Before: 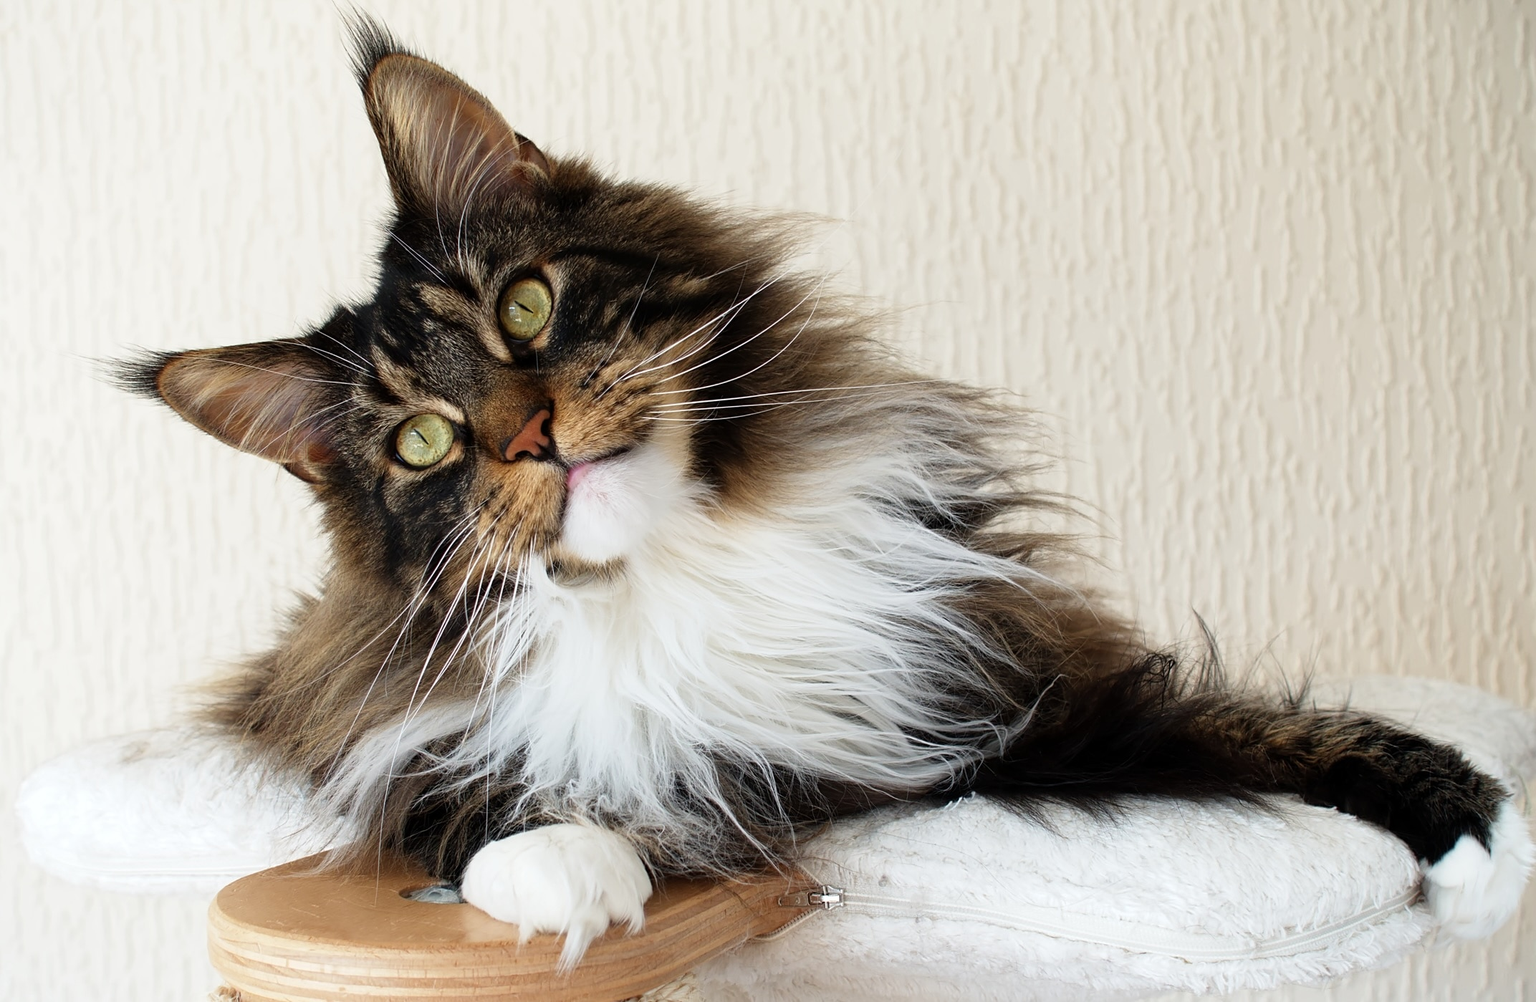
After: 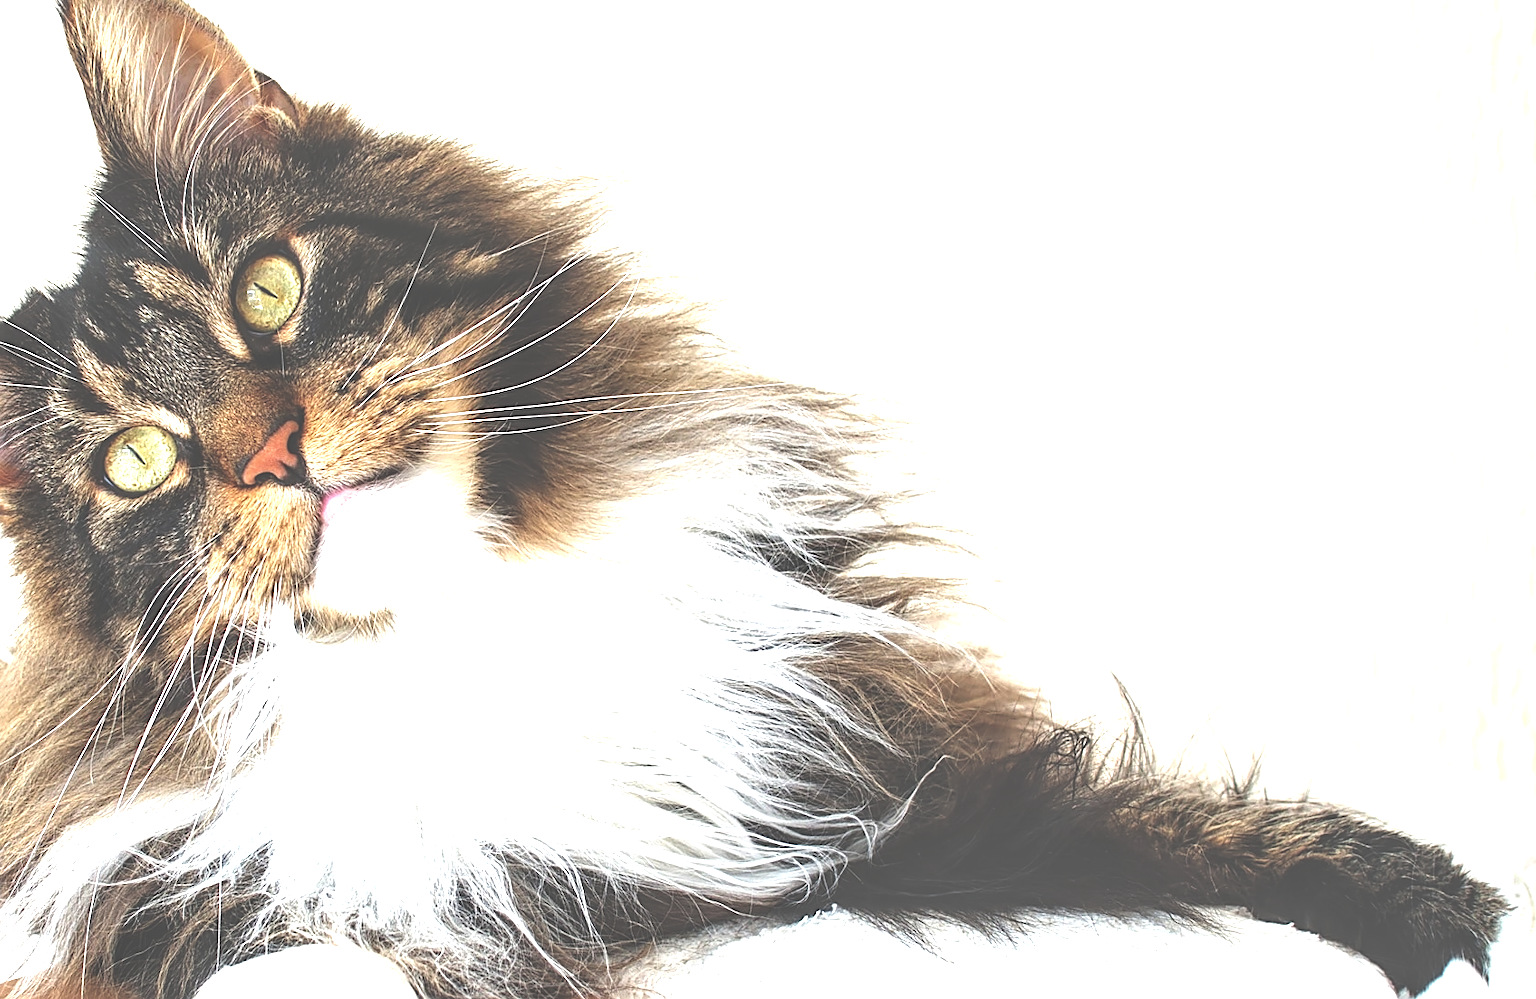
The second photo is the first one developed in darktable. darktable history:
exposure: black level correction -0.024, exposure 1.394 EV, compensate highlight preservation false
sharpen: on, module defaults
crop and rotate: left 20.487%, top 7.767%, right 0.419%, bottom 13.366%
local contrast: on, module defaults
